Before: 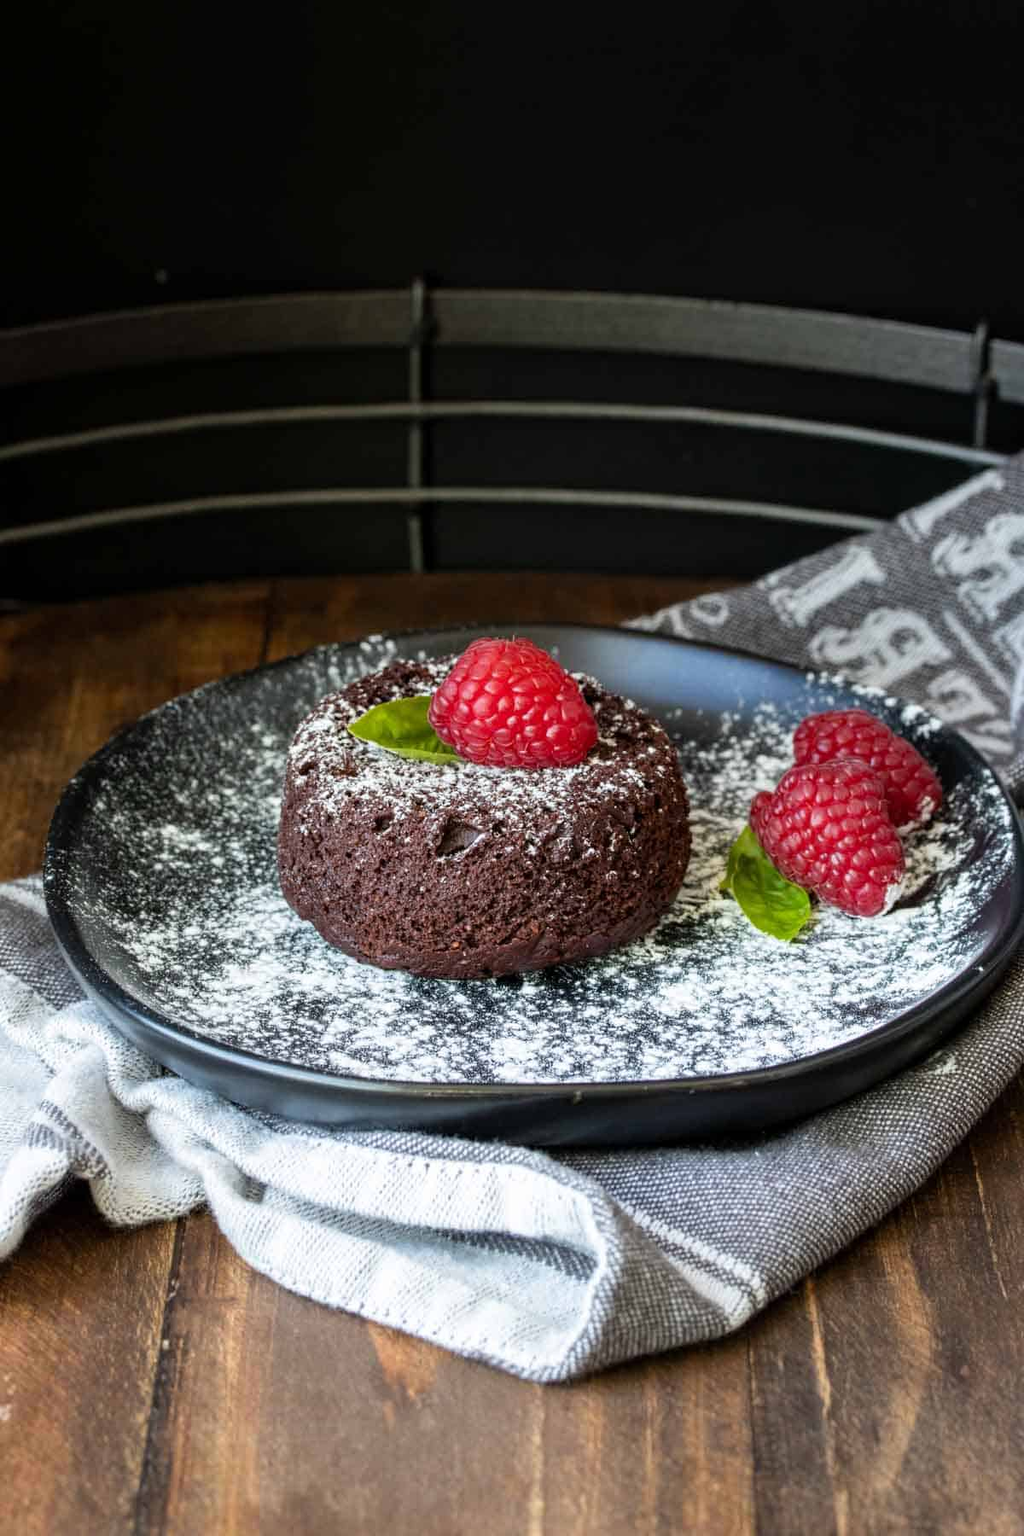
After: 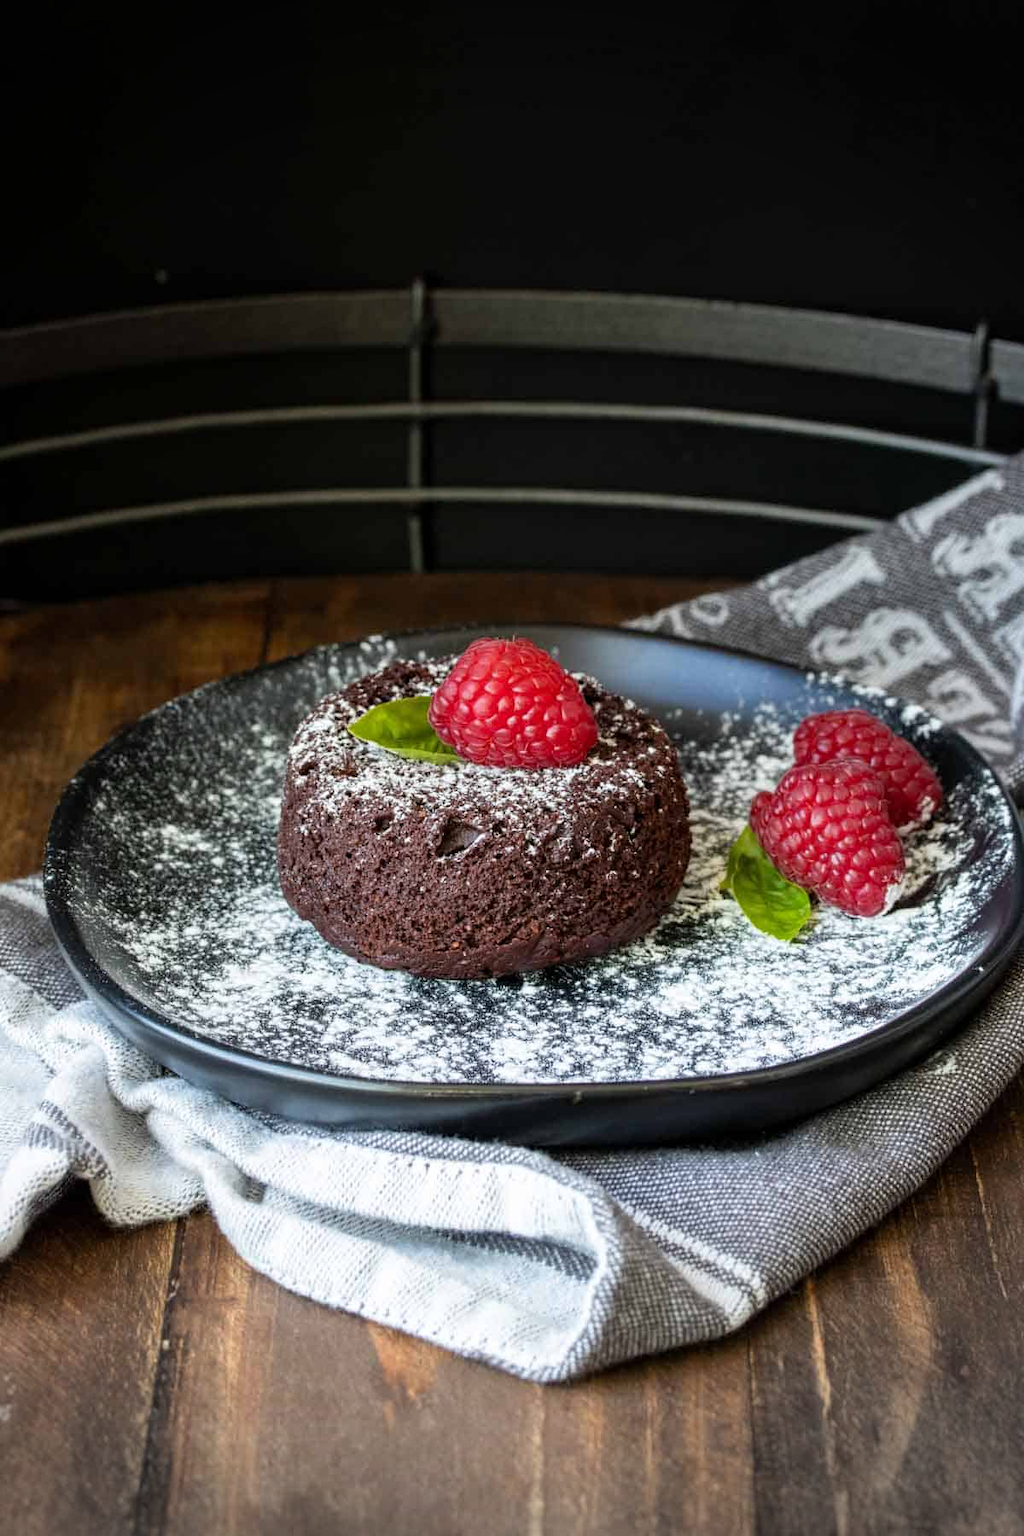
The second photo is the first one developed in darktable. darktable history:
vignetting: fall-off radius 32.31%, dithering 16-bit output
